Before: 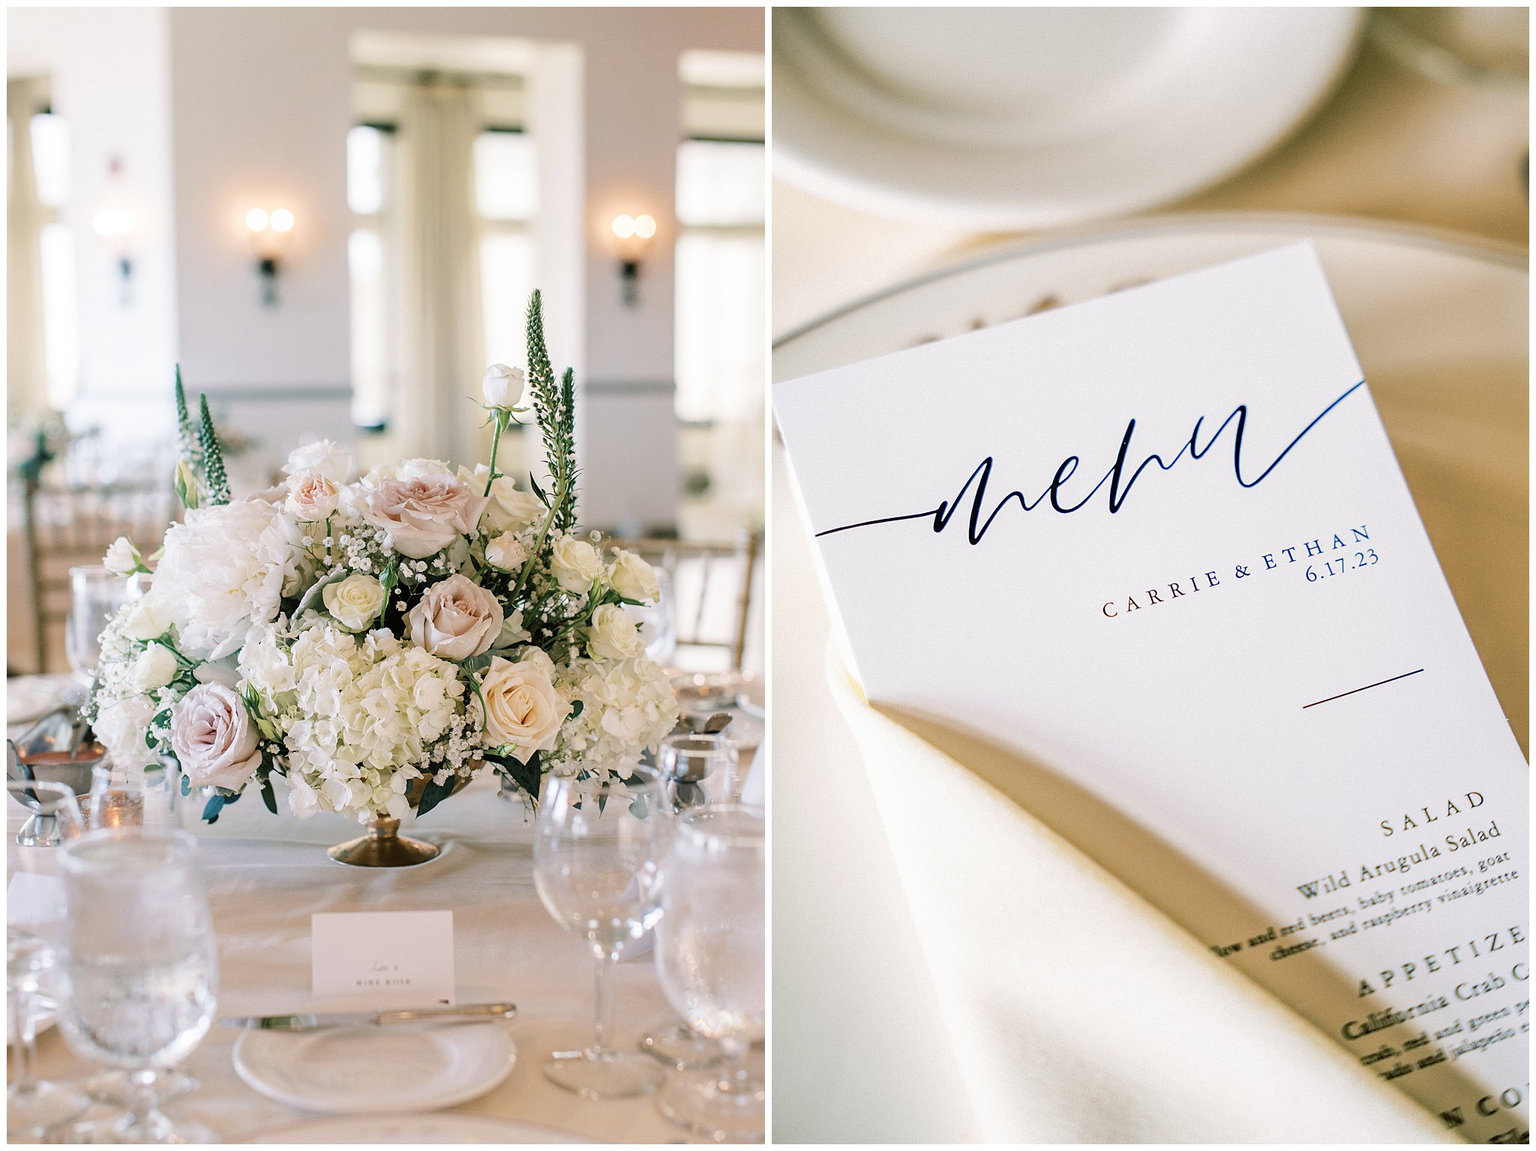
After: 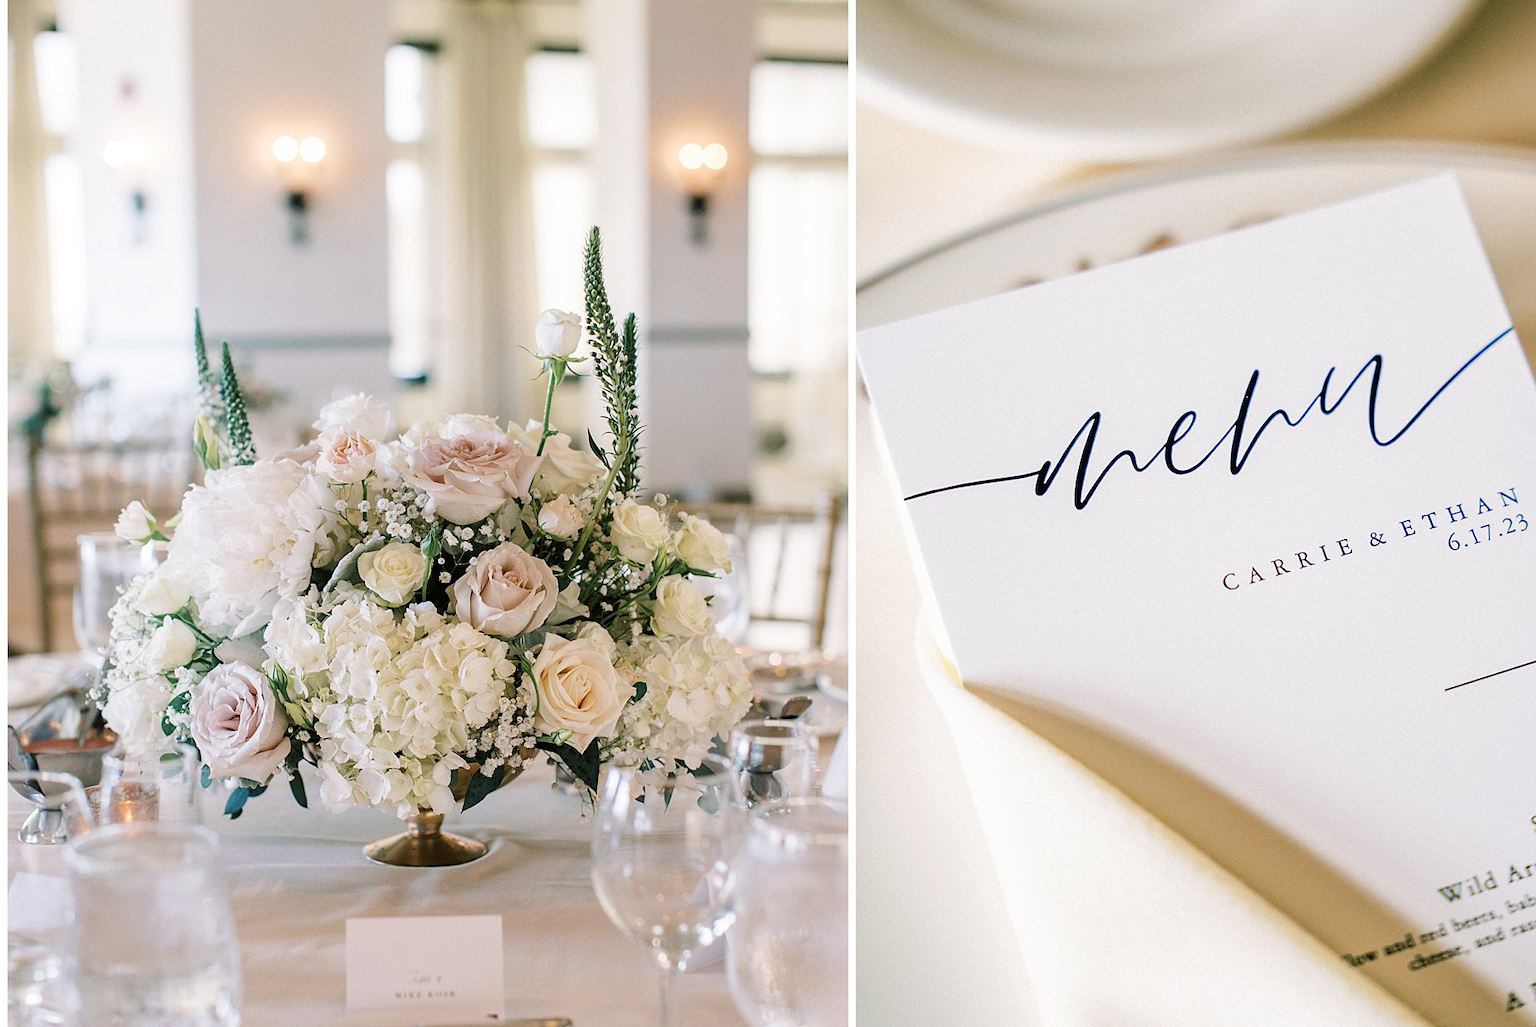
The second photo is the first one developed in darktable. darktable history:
crop: top 7.439%, right 9.779%, bottom 11.996%
